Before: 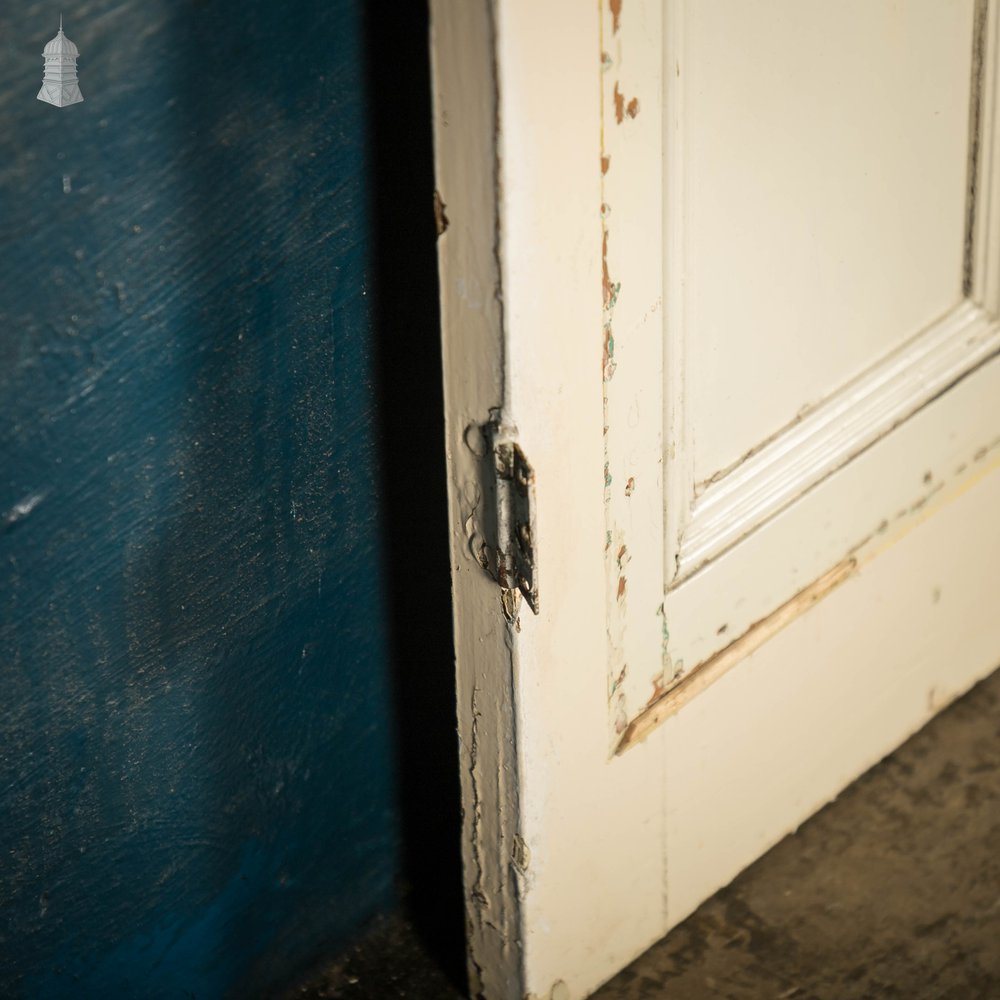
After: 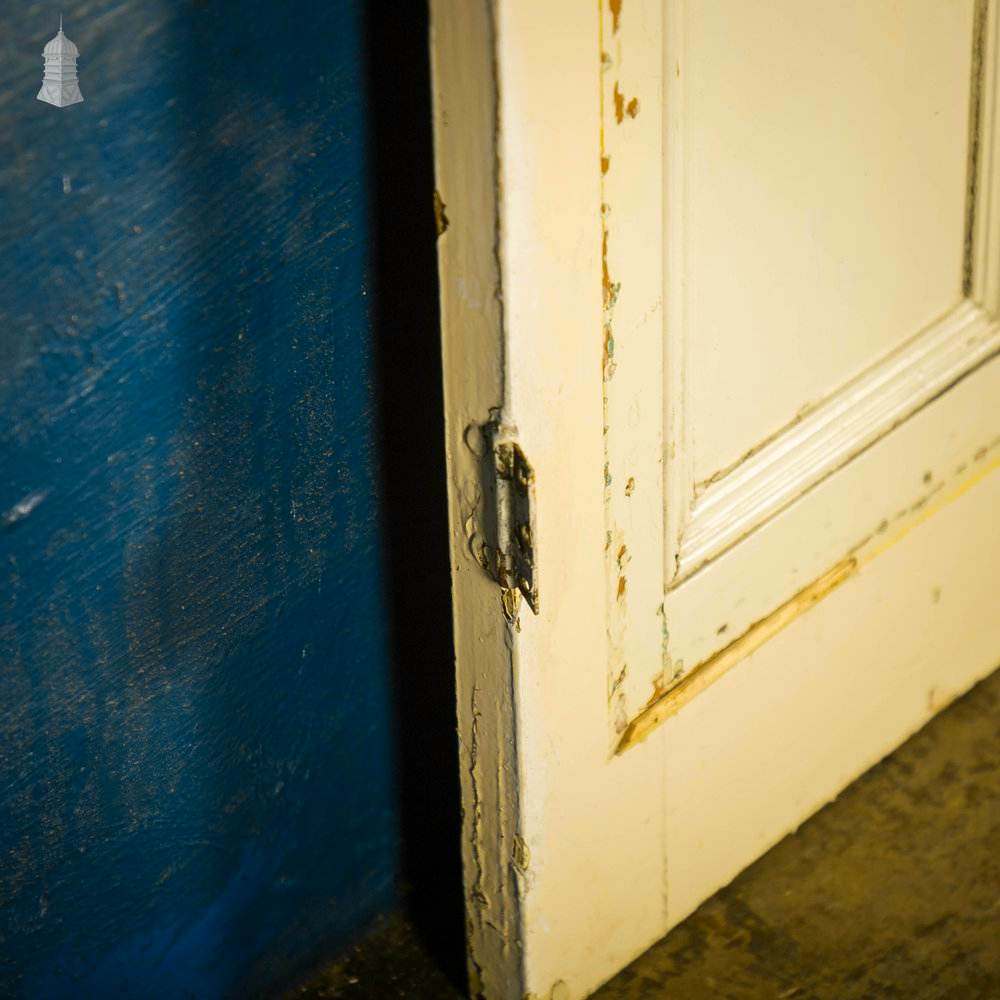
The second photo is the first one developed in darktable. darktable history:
color contrast: green-magenta contrast 1.12, blue-yellow contrast 1.95, unbound 0
